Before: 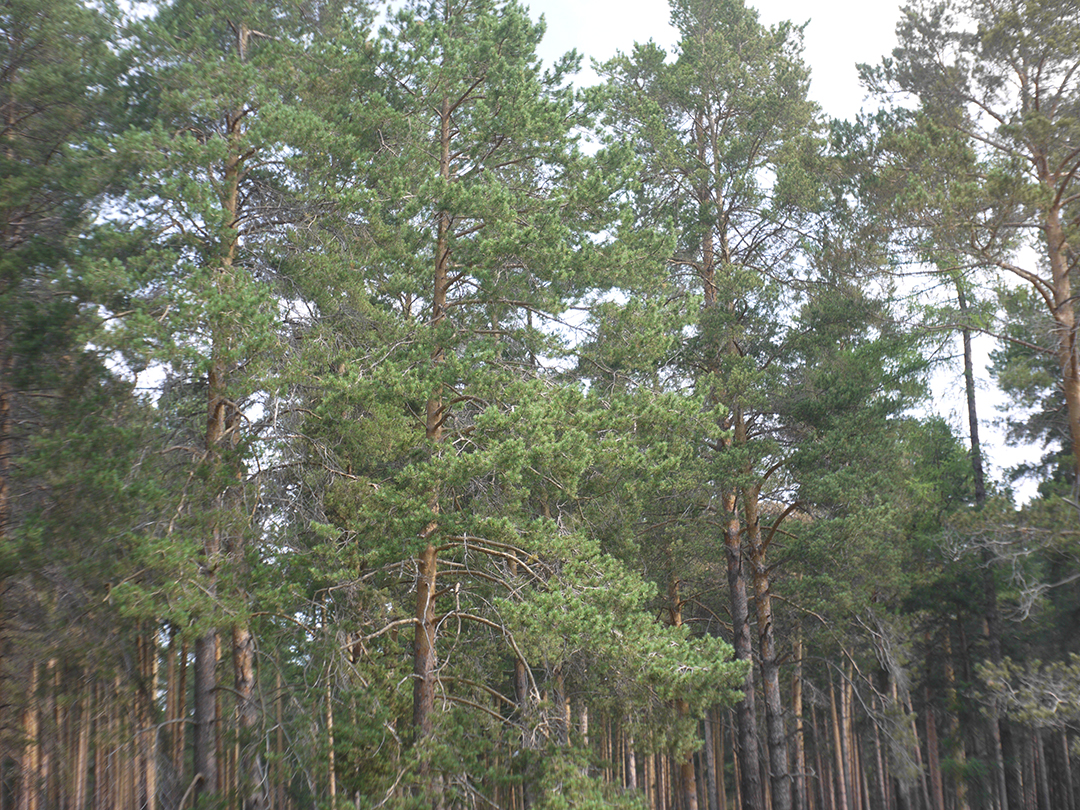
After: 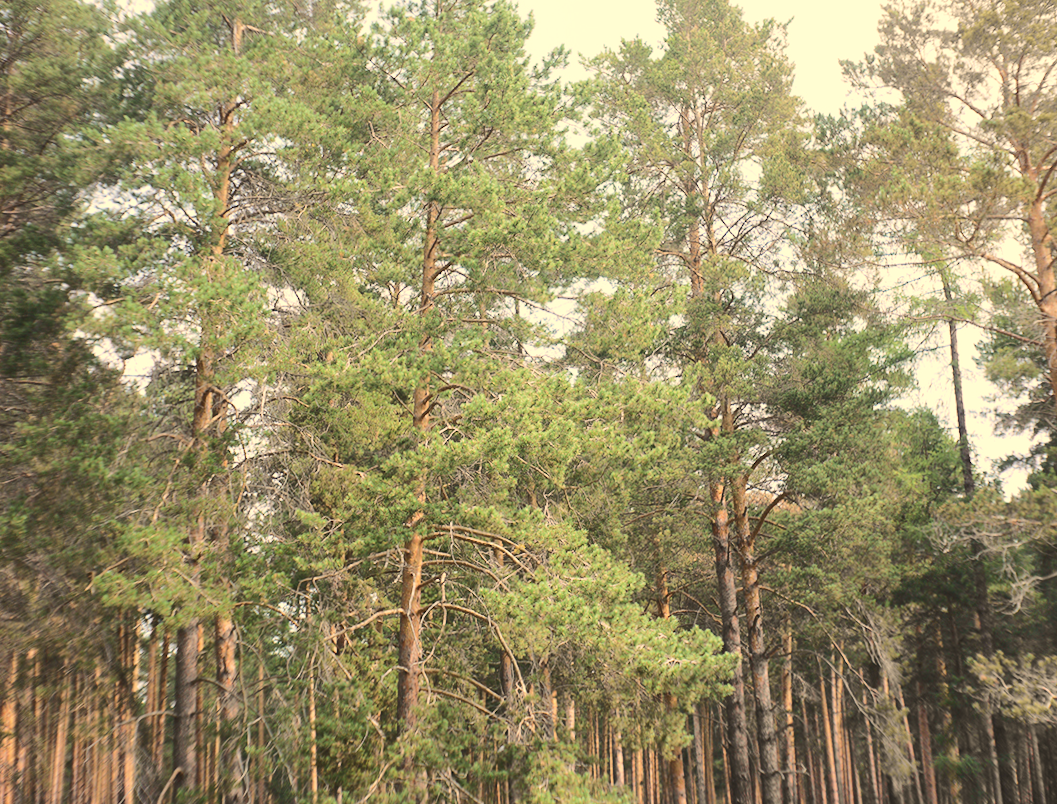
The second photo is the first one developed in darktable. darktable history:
rgb curve: curves: ch0 [(0, 0) (0.284, 0.292) (0.505, 0.644) (1, 1)]; ch1 [(0, 0) (0.284, 0.292) (0.505, 0.644) (1, 1)]; ch2 [(0, 0) (0.284, 0.292) (0.505, 0.644) (1, 1)], compensate middle gray true
rotate and perspective: rotation 0.226°, lens shift (vertical) -0.042, crop left 0.023, crop right 0.982, crop top 0.006, crop bottom 0.994
white balance: red 1.123, blue 0.83
